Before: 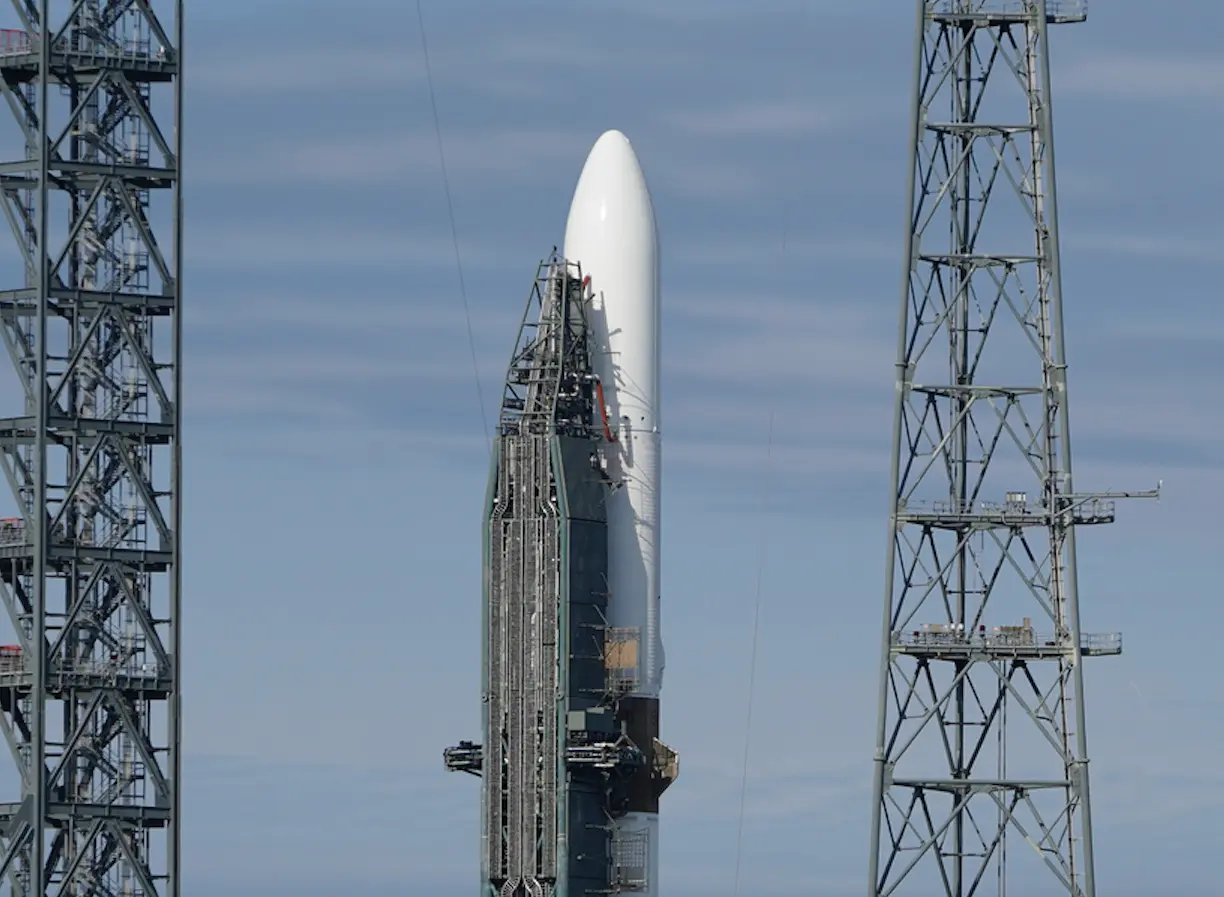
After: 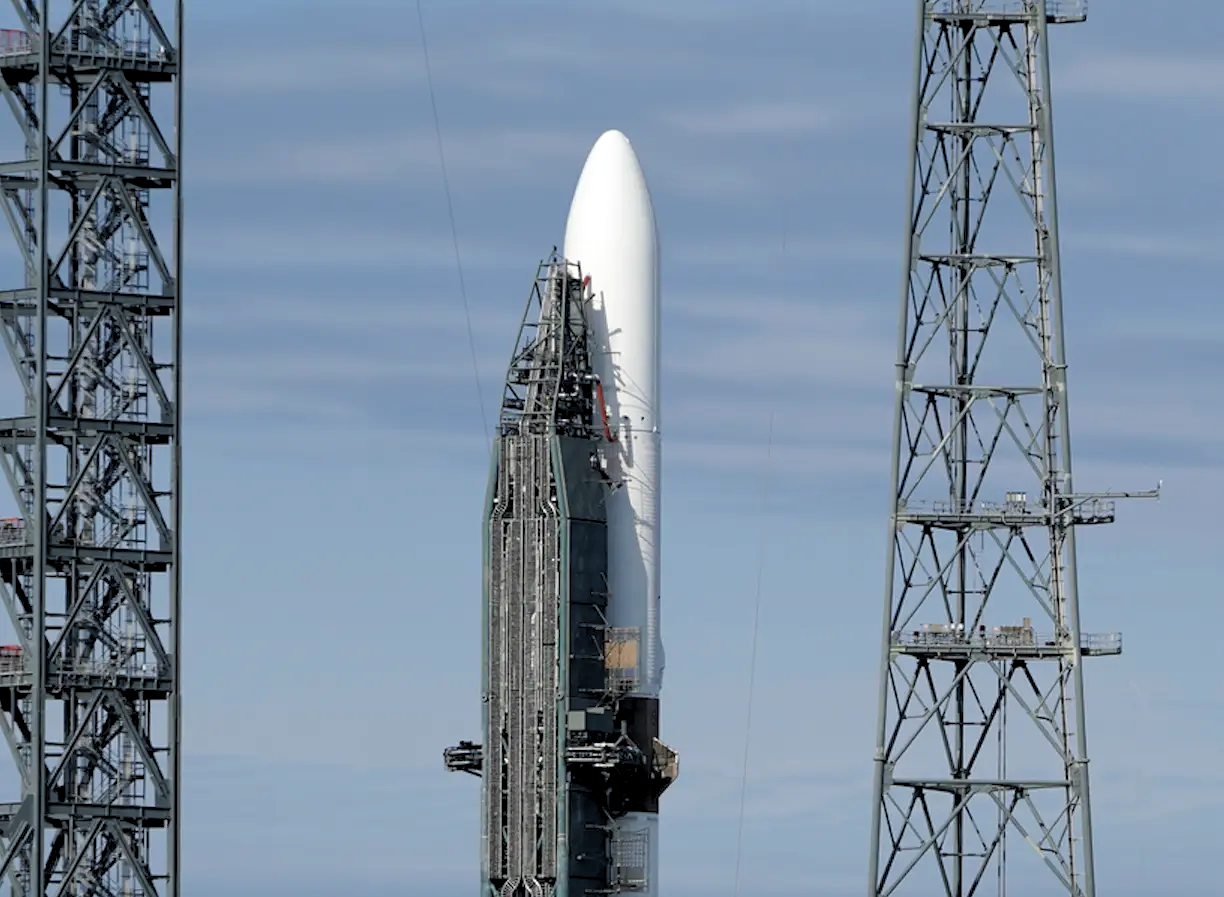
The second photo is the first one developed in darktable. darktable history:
rgb levels: levels [[0.01, 0.419, 0.839], [0, 0.5, 1], [0, 0.5, 1]]
tone curve: curves: ch0 [(0, 0) (0.003, 0.003) (0.011, 0.011) (0.025, 0.025) (0.044, 0.044) (0.069, 0.068) (0.1, 0.098) (0.136, 0.134) (0.177, 0.175) (0.224, 0.221) (0.277, 0.273) (0.335, 0.331) (0.399, 0.394) (0.468, 0.462) (0.543, 0.543) (0.623, 0.623) (0.709, 0.709) (0.801, 0.801) (0.898, 0.898) (1, 1)], preserve colors none
